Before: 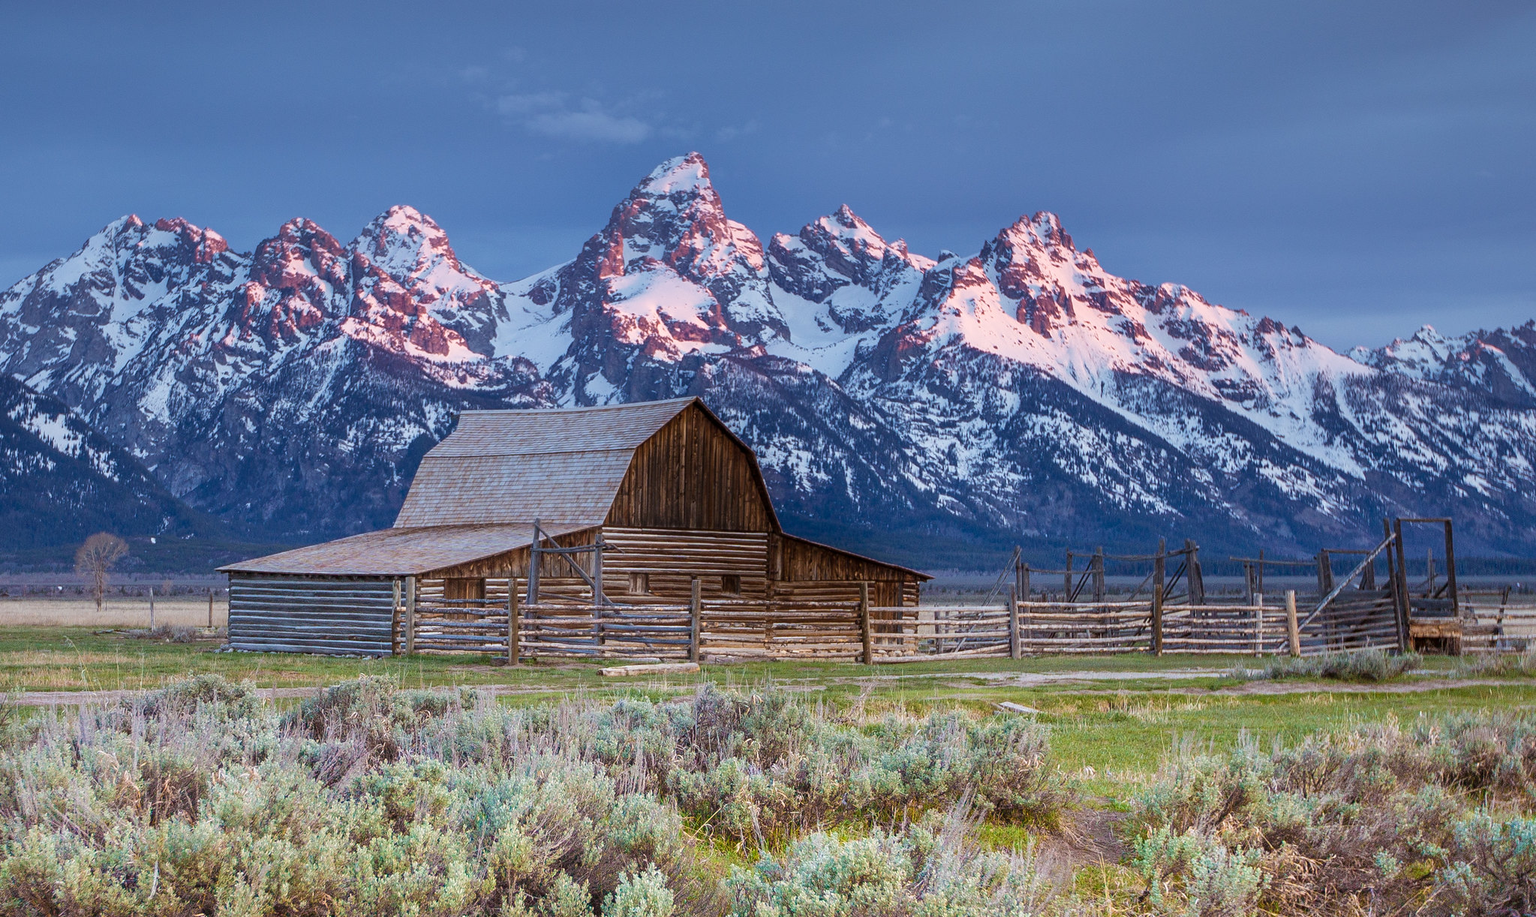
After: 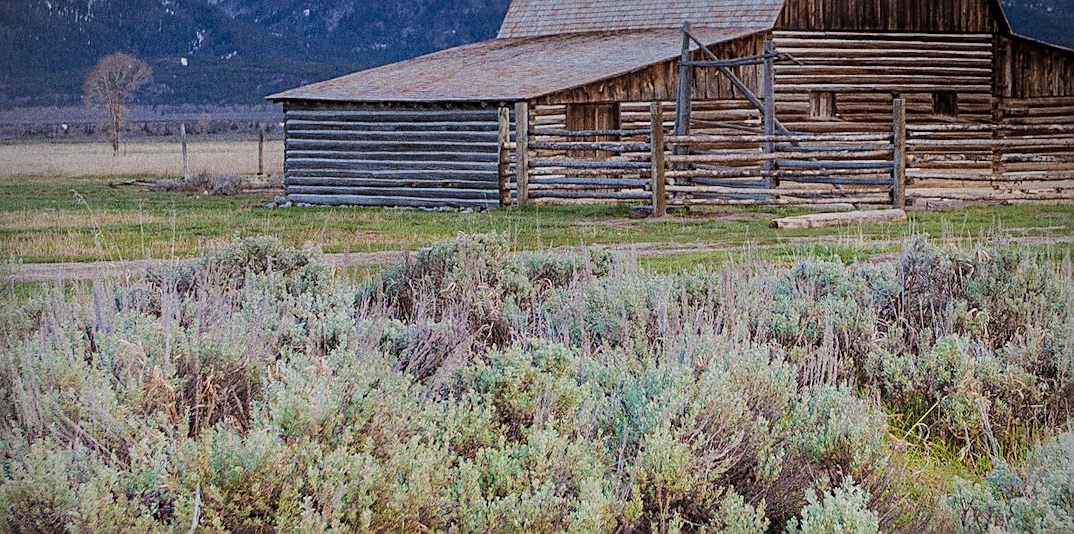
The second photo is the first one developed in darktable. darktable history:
filmic rgb: black relative exposure -7.65 EV, white relative exposure 4.56 EV, hardness 3.61
rotate and perspective: rotation -1.32°, lens shift (horizontal) -0.031, crop left 0.015, crop right 0.985, crop top 0.047, crop bottom 0.982
sharpen: on, module defaults
shadows and highlights: radius 264.75, soften with gaussian
crop and rotate: top 54.778%, right 46.61%, bottom 0.159%
vignetting: on, module defaults
grain: coarseness 0.09 ISO, strength 40%
tone equalizer: on, module defaults
